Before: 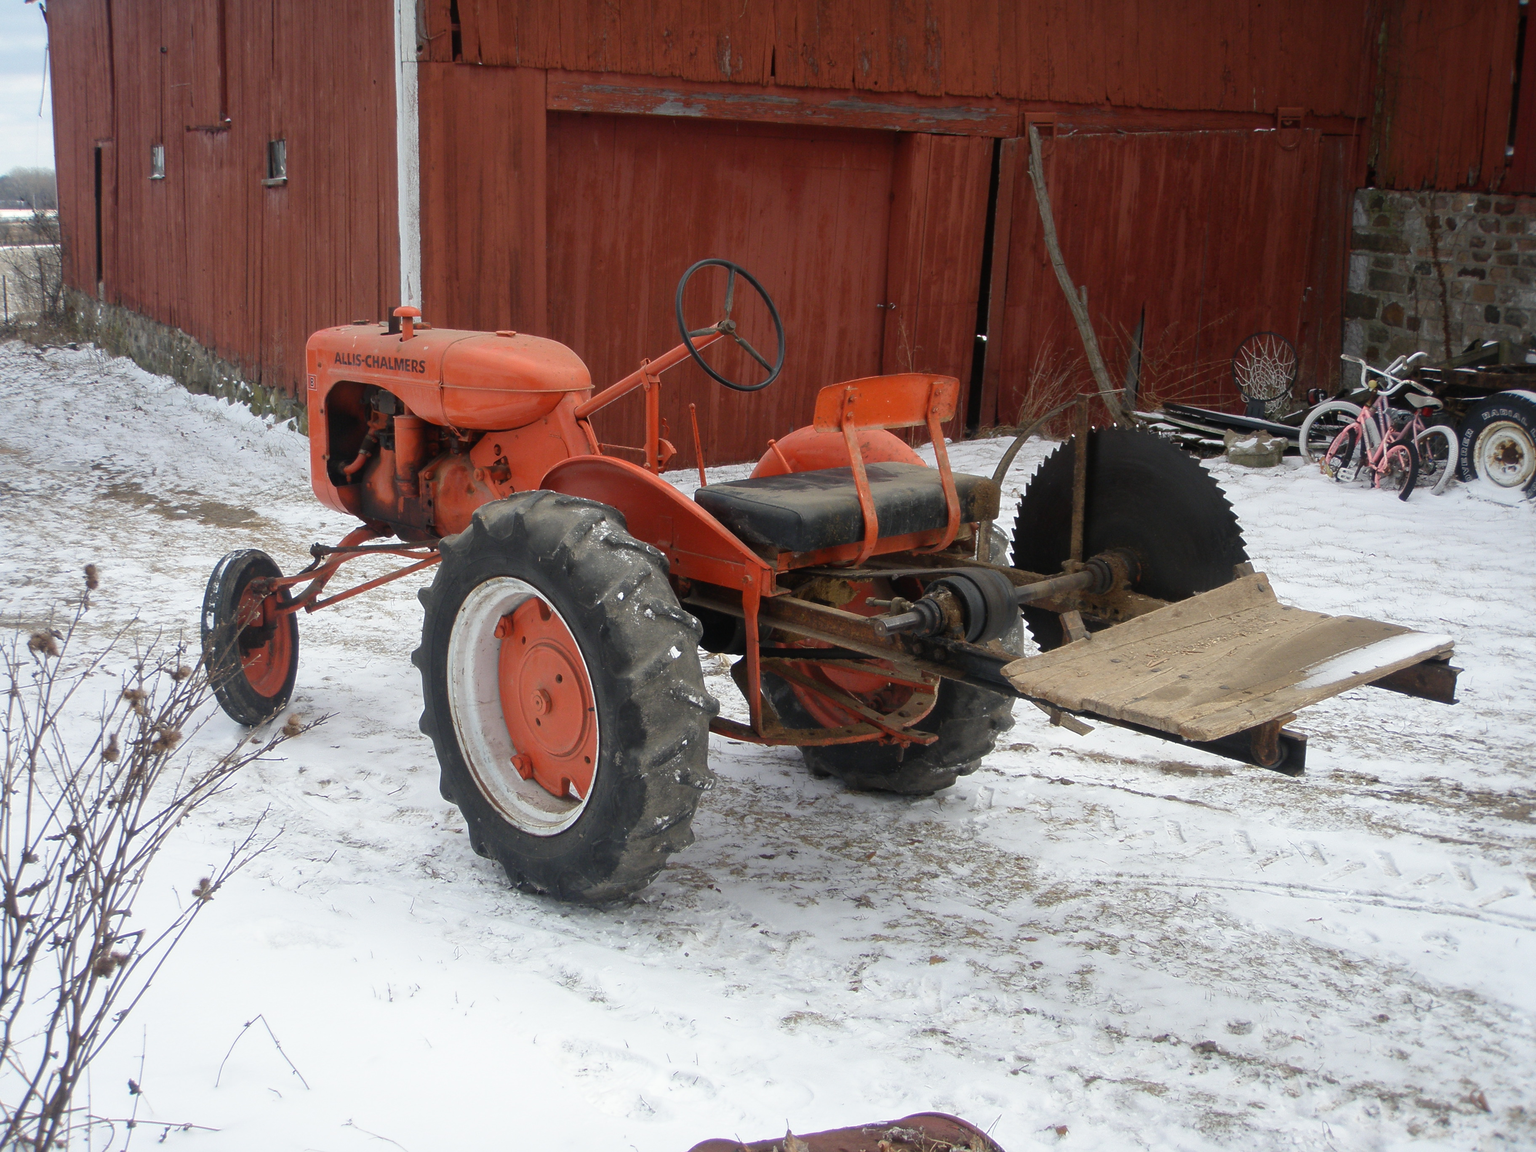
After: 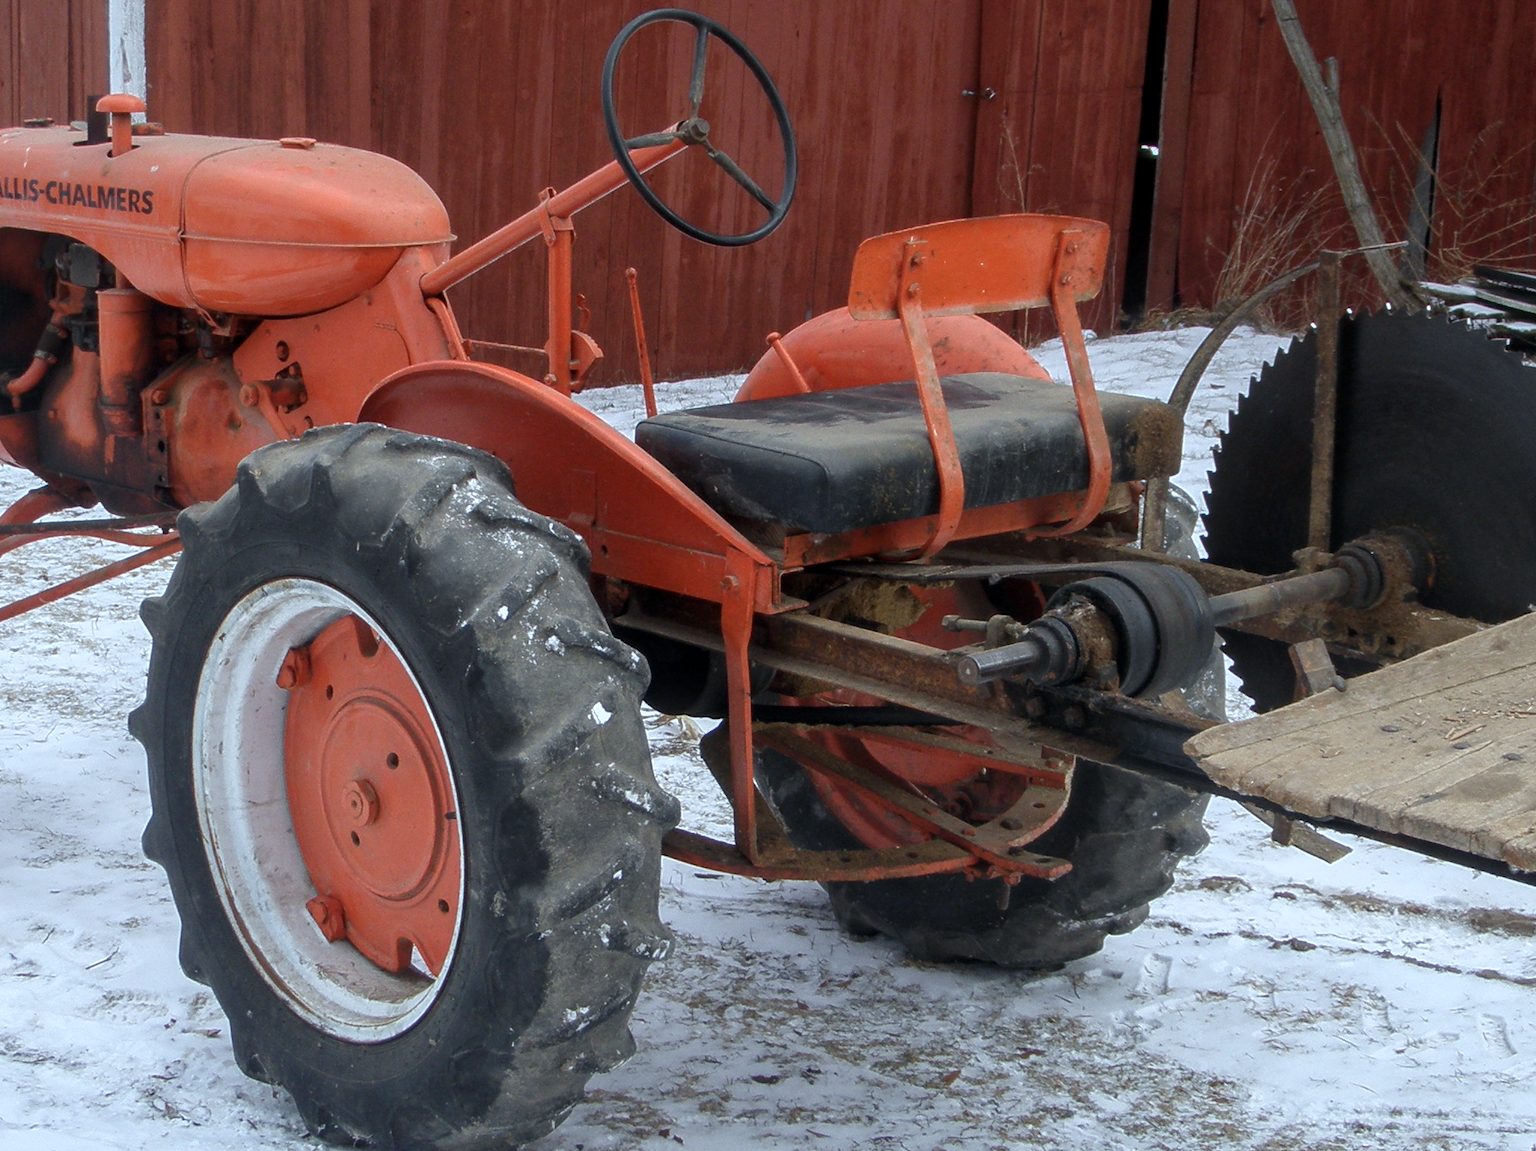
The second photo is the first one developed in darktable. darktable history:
color calibration: illuminant custom, x 0.368, y 0.373, temperature 4330.32 K
tone equalizer: -7 EV 0.13 EV, smoothing diameter 25%, edges refinement/feathering 10, preserve details guided filter
local contrast: on, module defaults
crop and rotate: left 22.13%, top 22.054%, right 22.026%, bottom 22.102%
